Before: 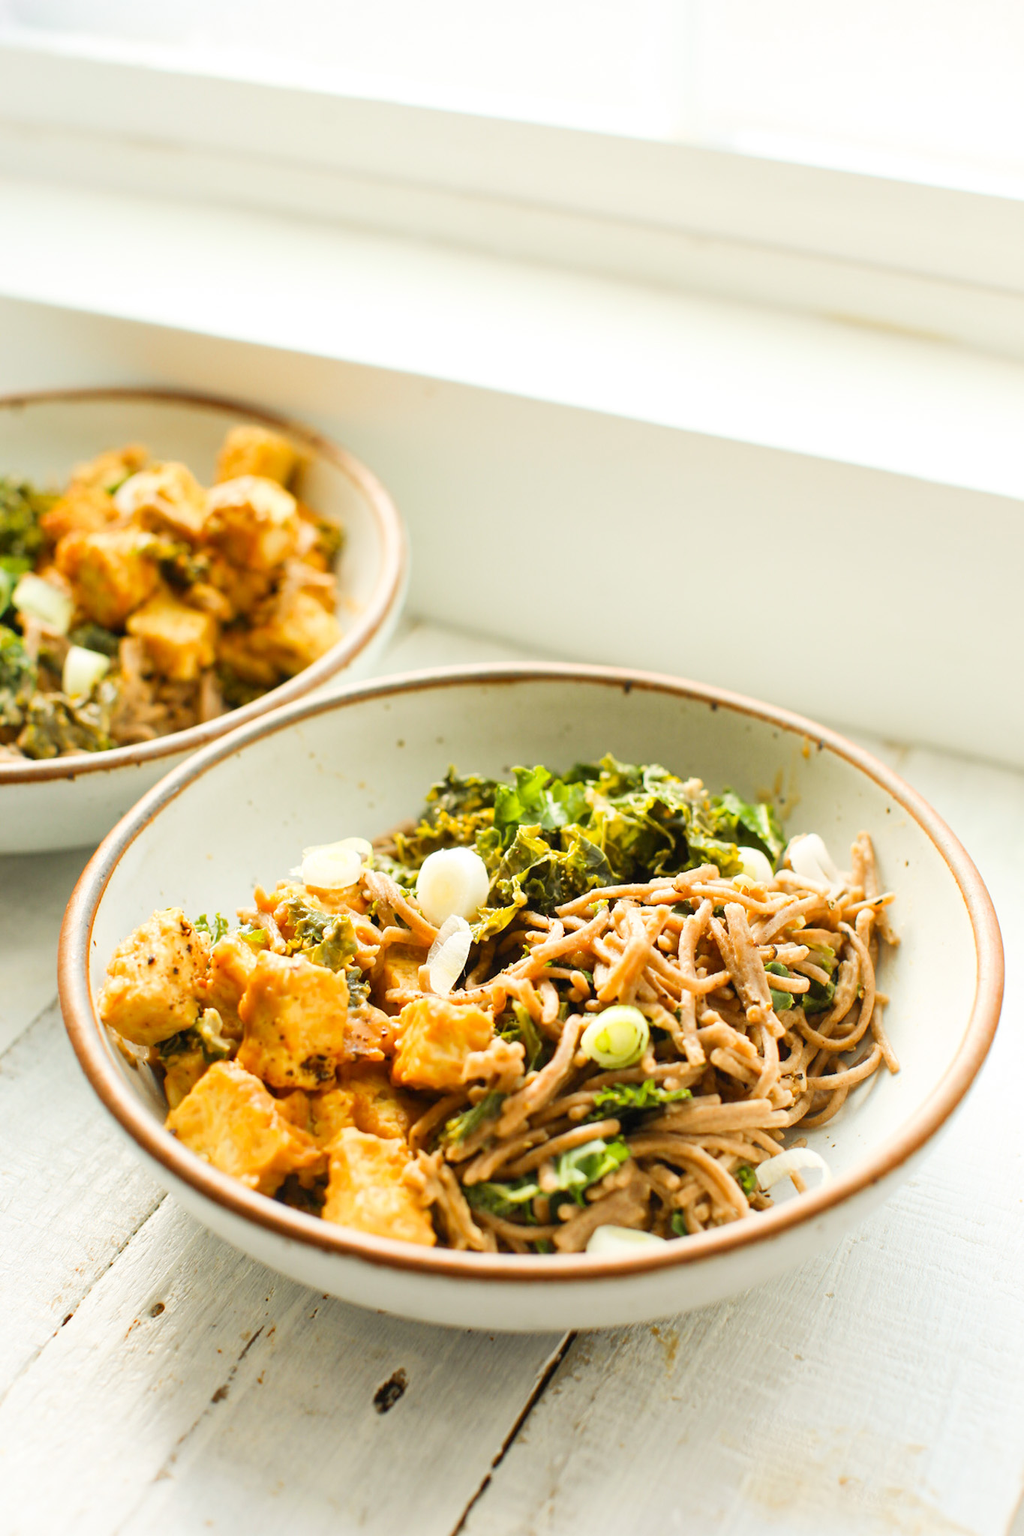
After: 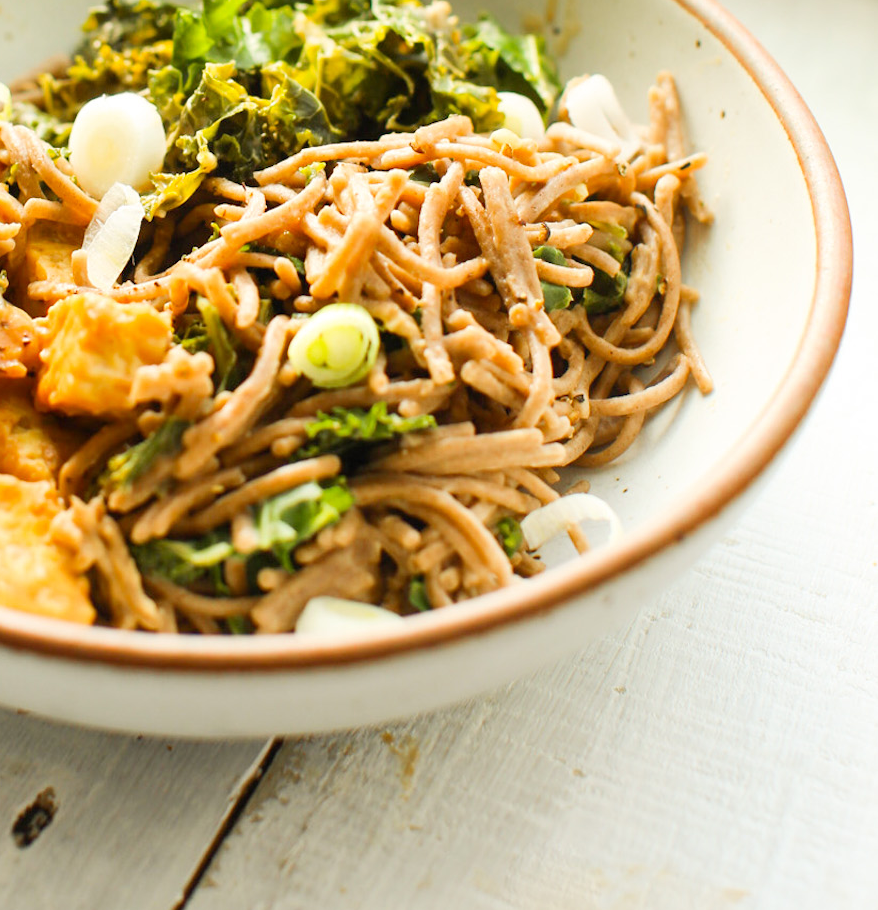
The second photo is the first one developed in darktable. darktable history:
crop and rotate: left 35.624%, top 50.662%, bottom 4.891%
